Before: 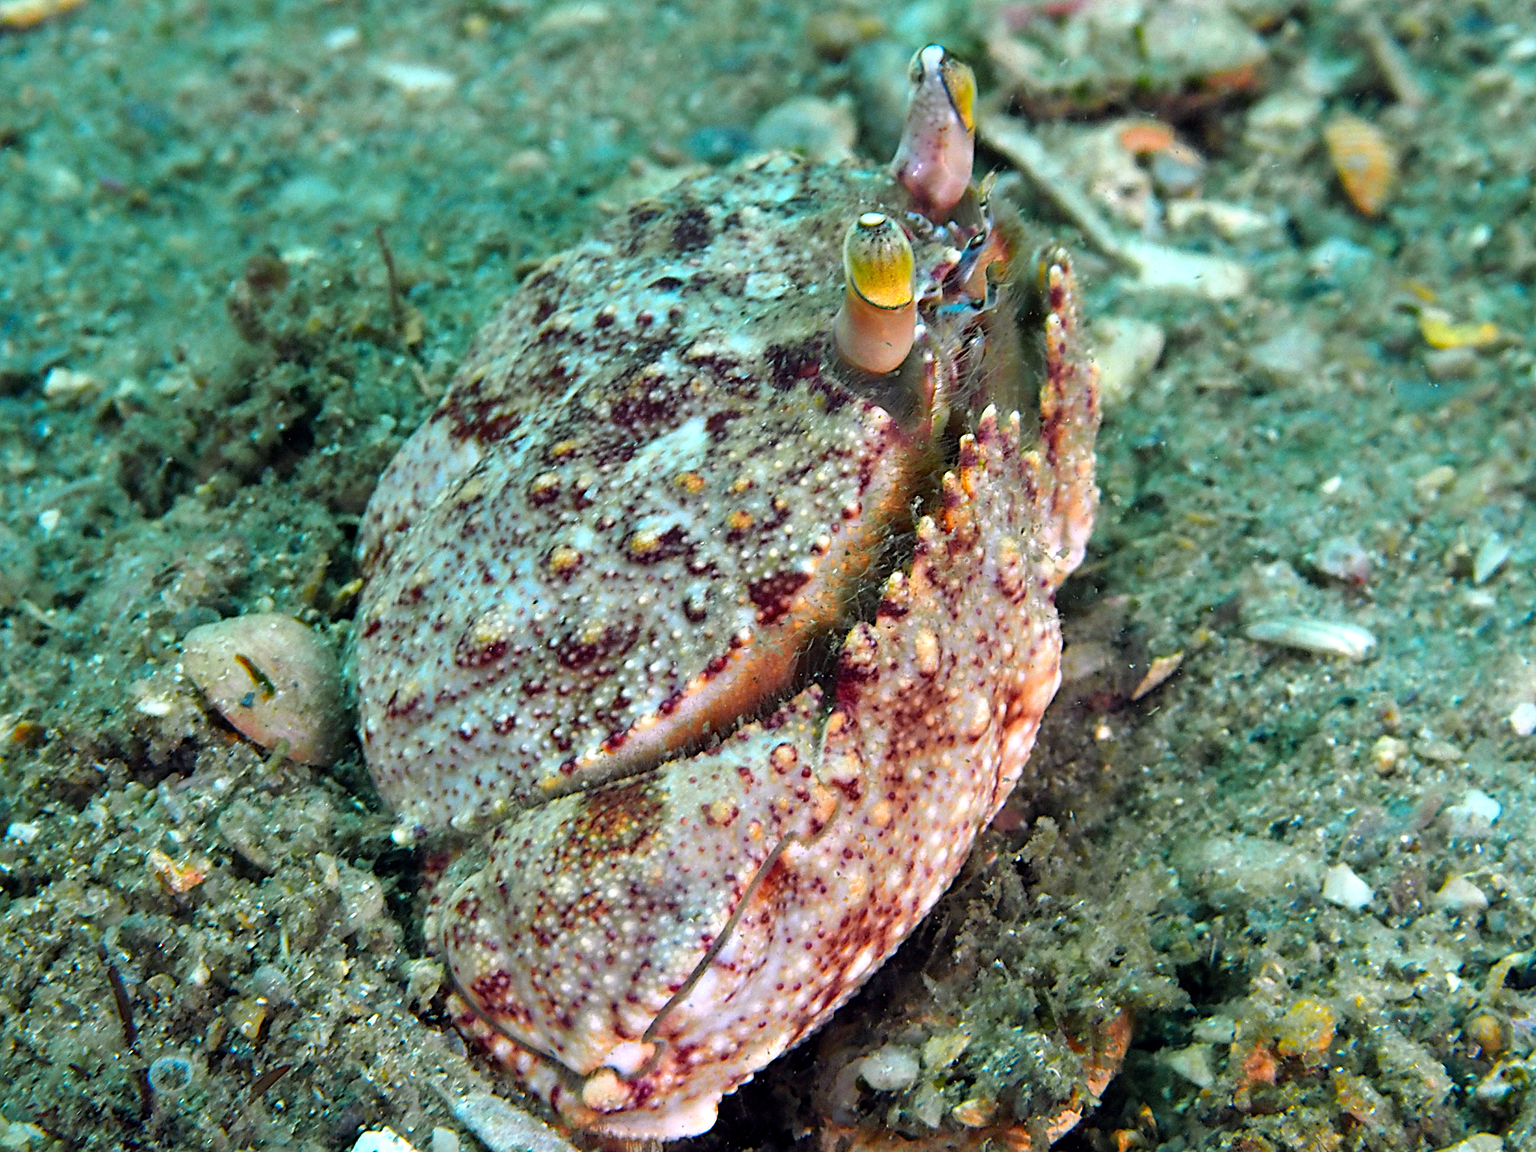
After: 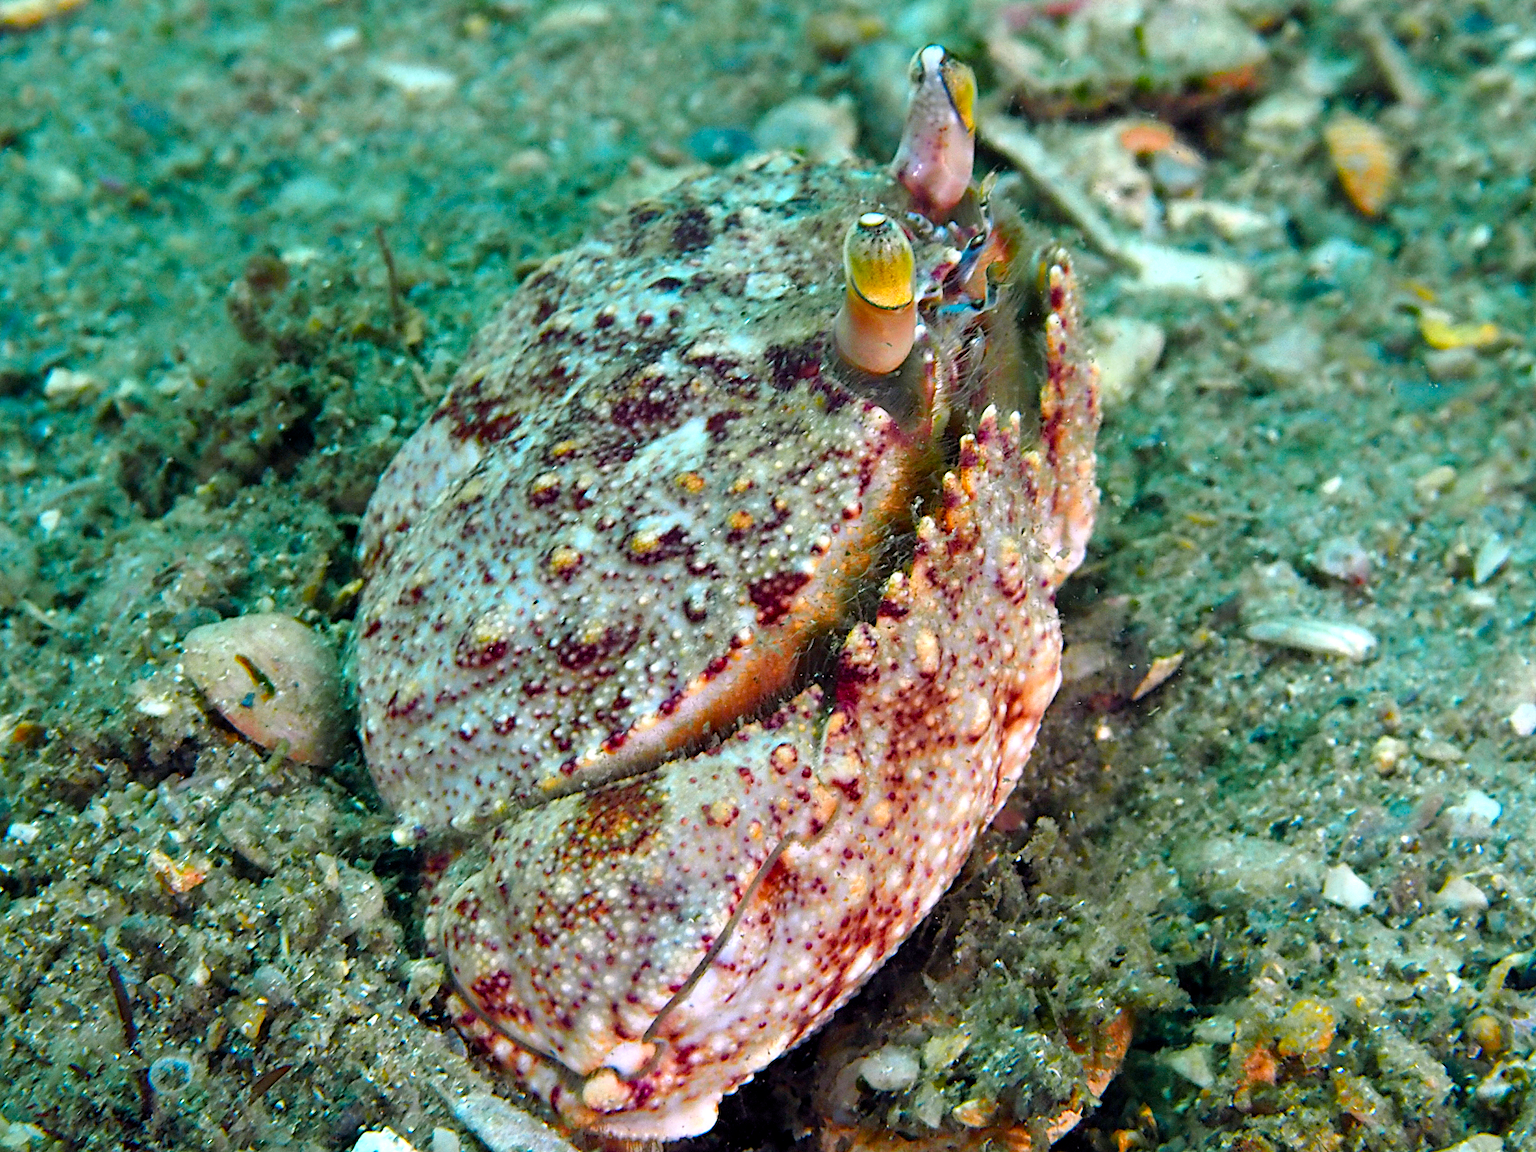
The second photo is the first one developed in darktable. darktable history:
color balance rgb: perceptual saturation grading › global saturation 21.324%, perceptual saturation grading › highlights -19.911%, perceptual saturation grading › shadows 29.778%
